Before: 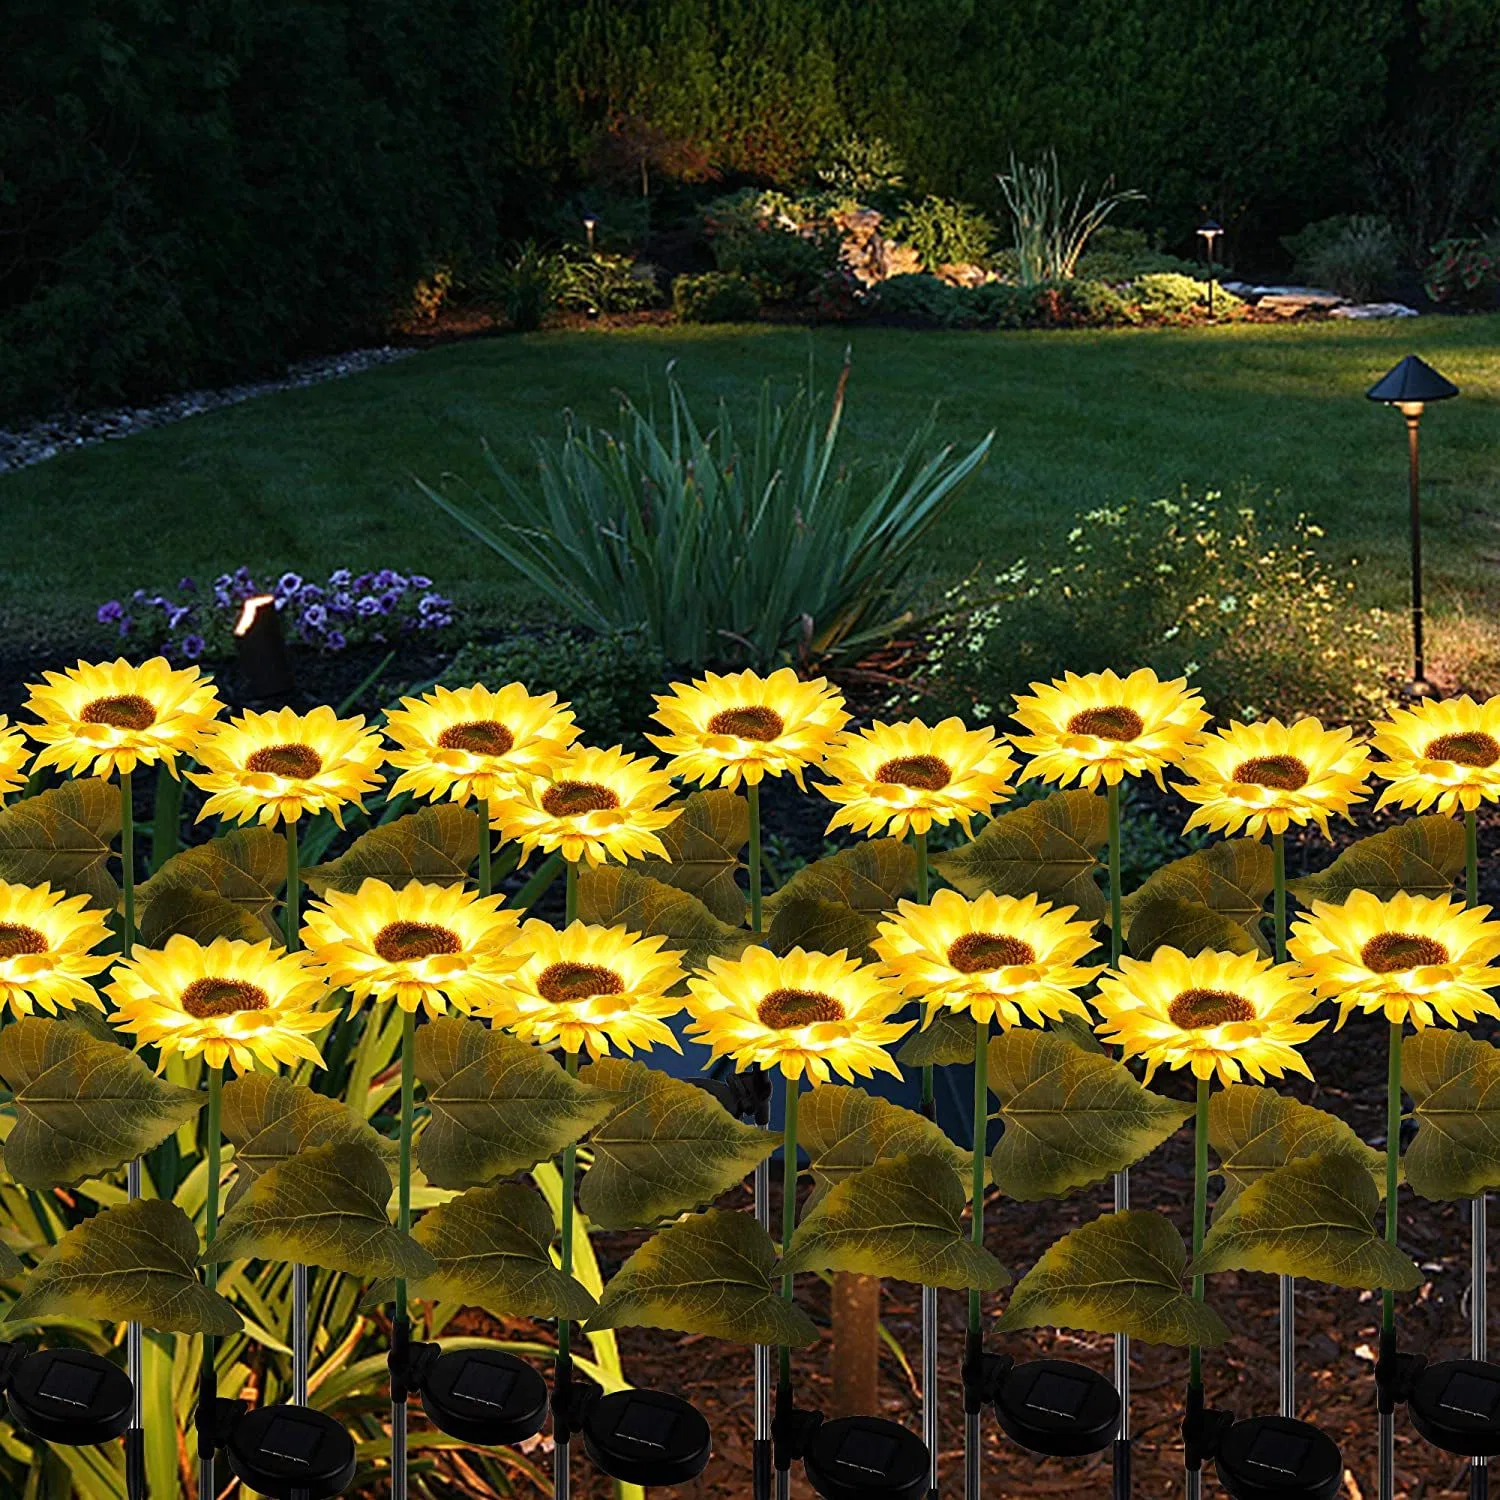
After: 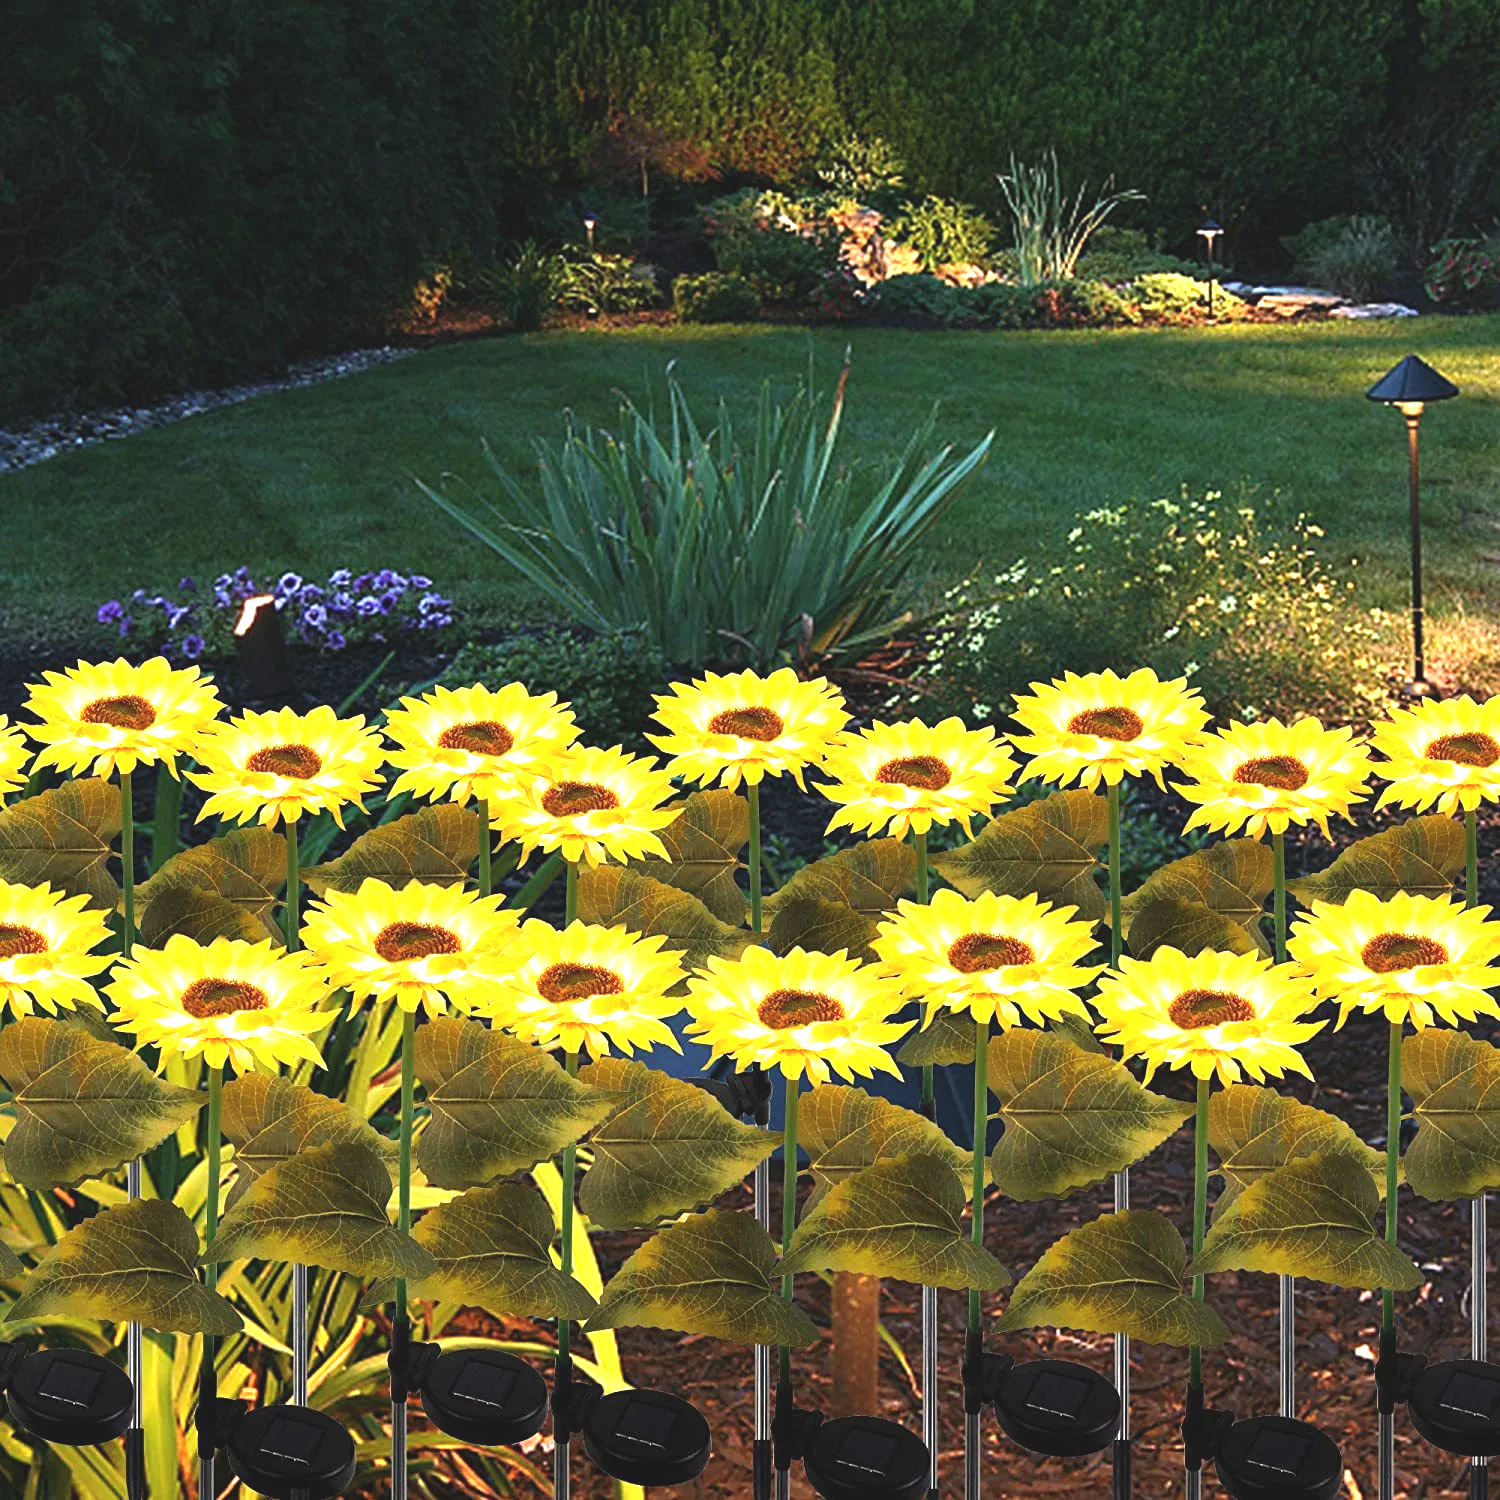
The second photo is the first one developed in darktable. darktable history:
exposure: black level correction -0.005, exposure 1.006 EV, compensate highlight preservation false
